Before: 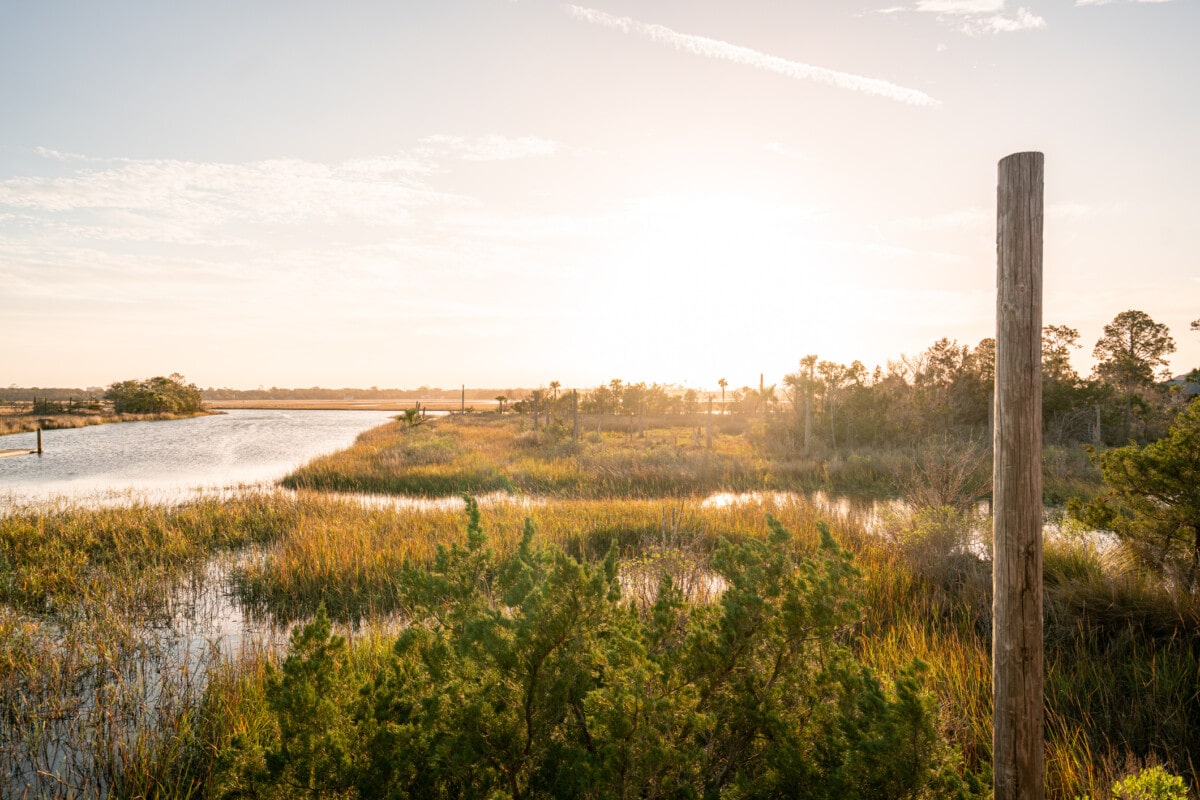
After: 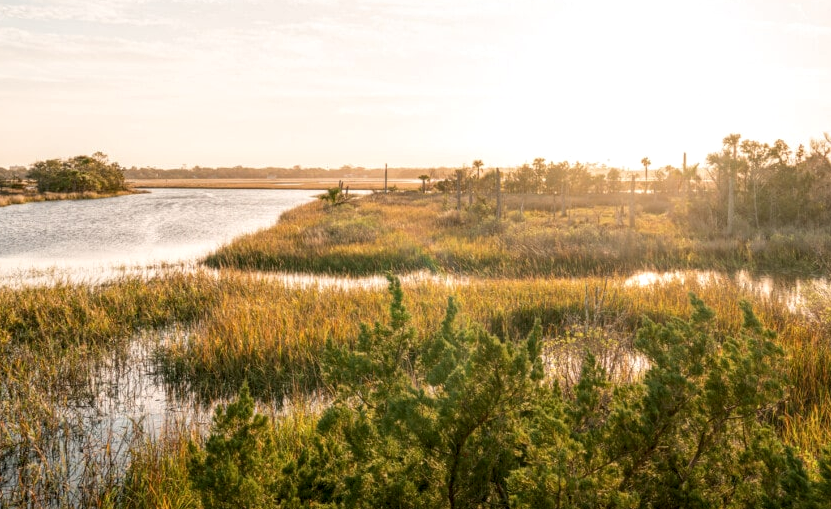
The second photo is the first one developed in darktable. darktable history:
crop: left 6.488%, top 27.668%, right 24.183%, bottom 8.656%
local contrast: on, module defaults
